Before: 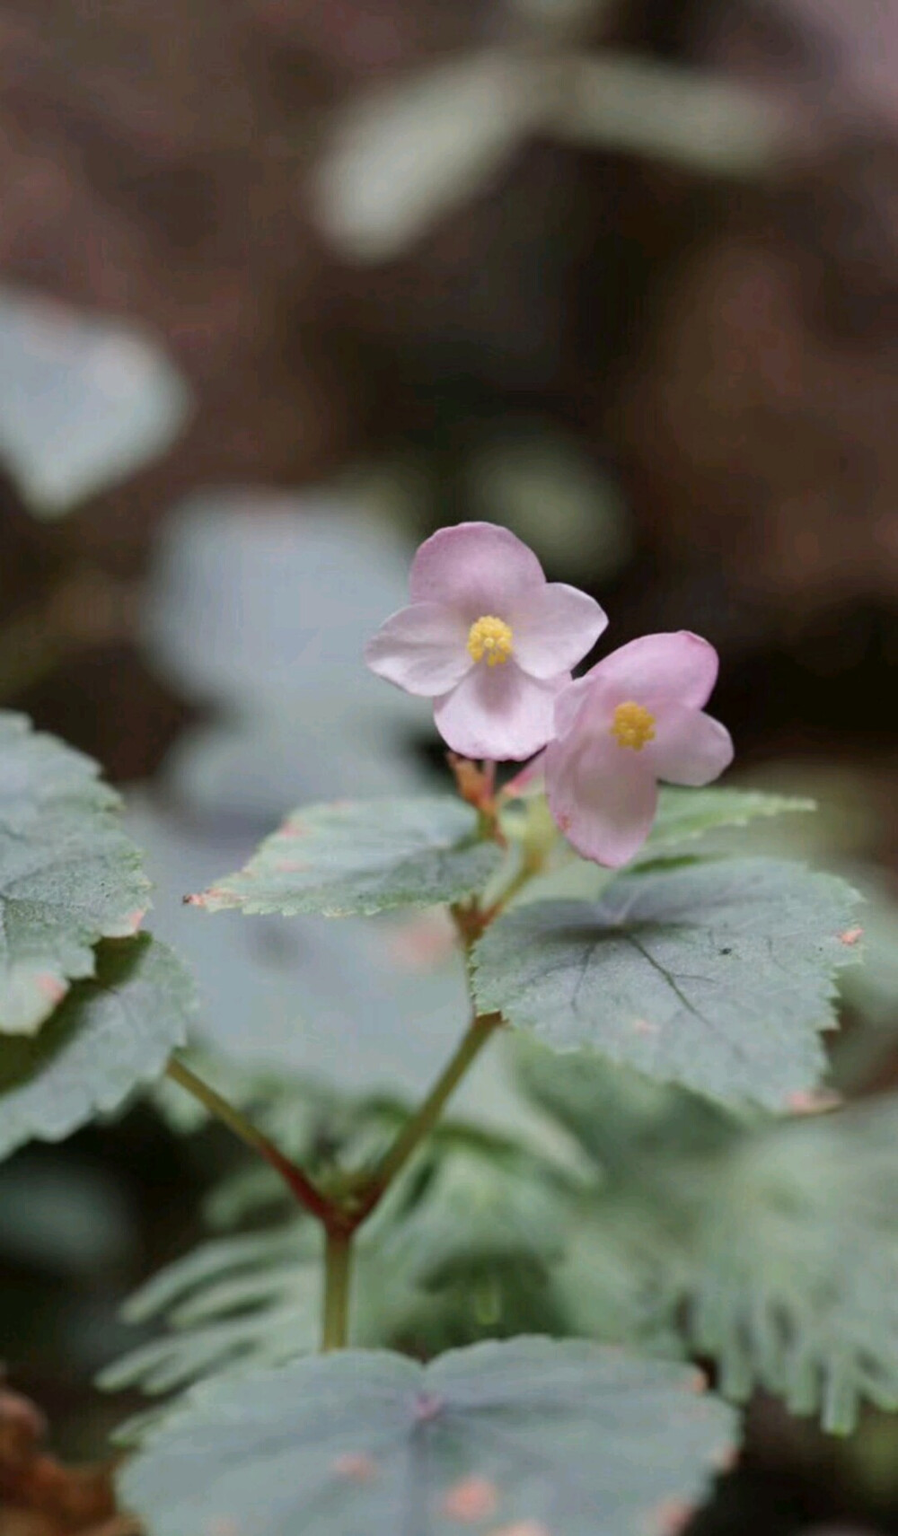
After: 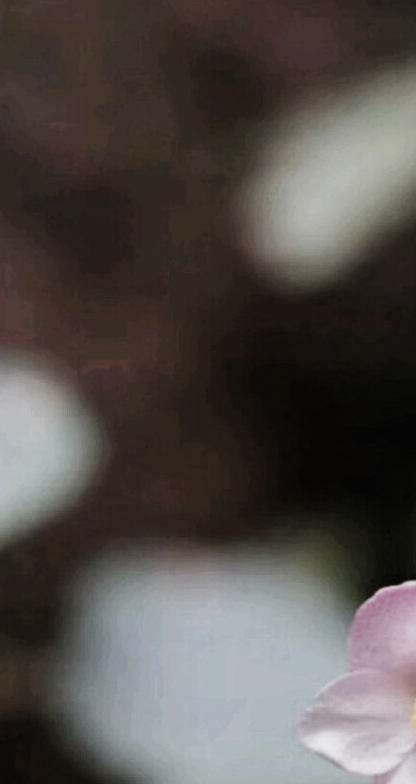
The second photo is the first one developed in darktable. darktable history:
filmic rgb: black relative exposure -6.43 EV, white relative exposure 2.43 EV, target white luminance 99.89%, hardness 5.26, latitude 0.363%, contrast 1.437, highlights saturation mix 2.38%, color science v5 (2021), contrast in shadows safe, contrast in highlights safe
crop and rotate: left 10.863%, top 0.067%, right 47.443%, bottom 54.105%
